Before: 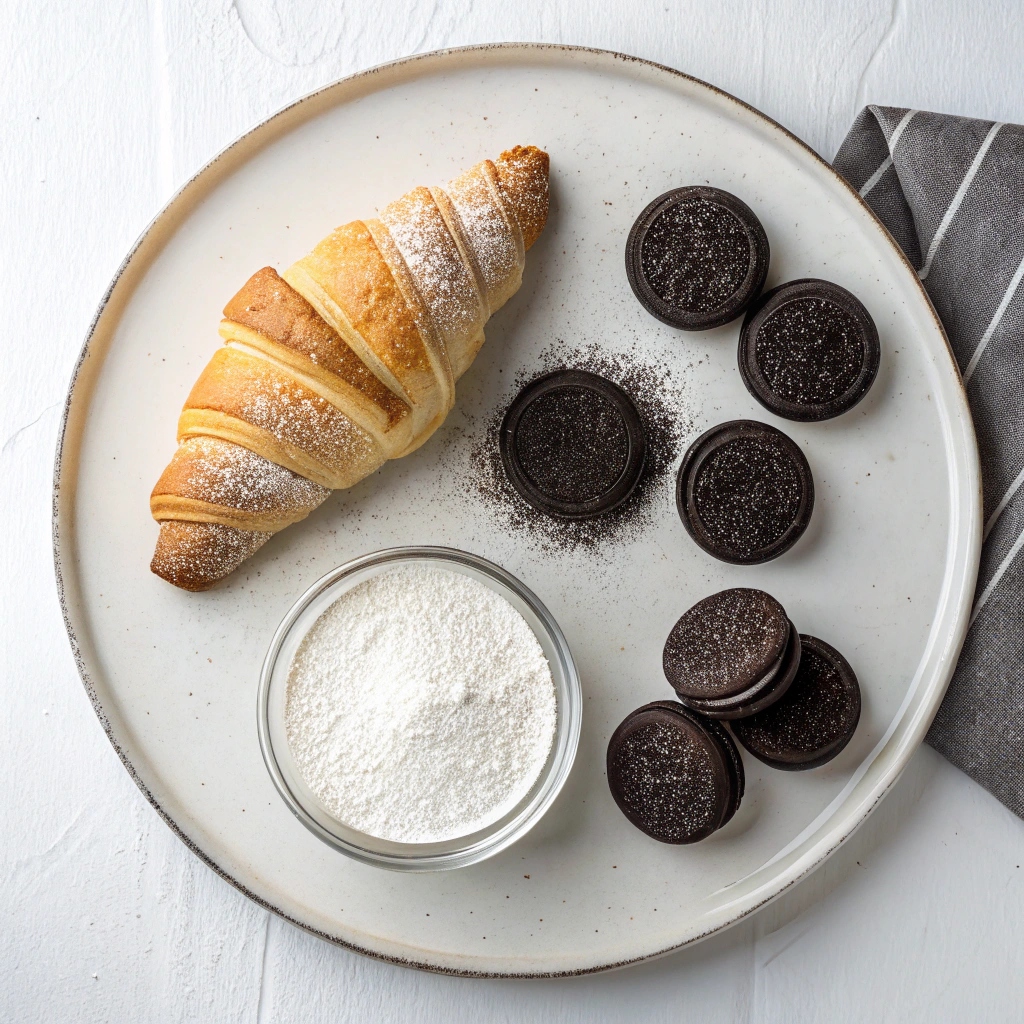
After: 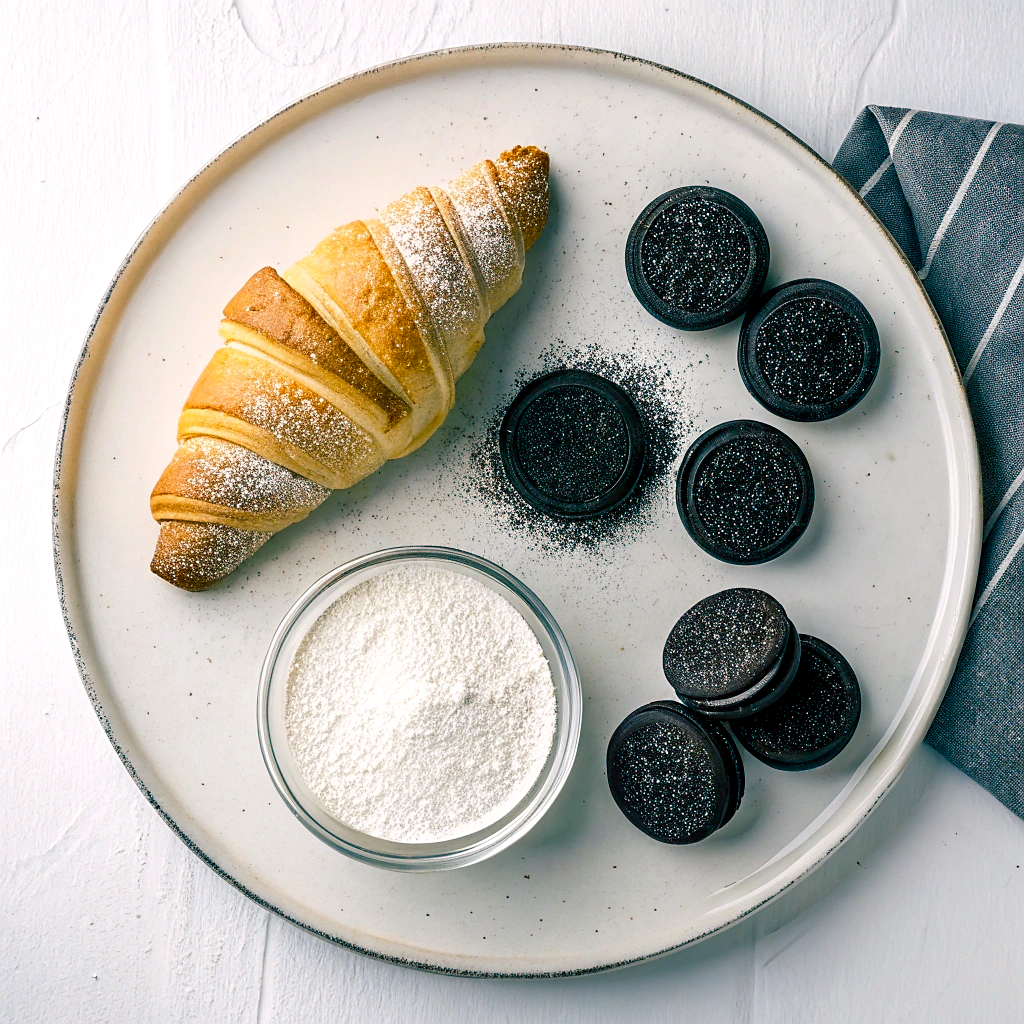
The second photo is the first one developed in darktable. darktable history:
sharpen: radius 1.458, amount 0.398, threshold 1.271
color balance rgb: shadows lift › luminance -28.76%, shadows lift › chroma 10%, shadows lift › hue 230°, power › chroma 0.5%, power › hue 215°, highlights gain › luminance 7.14%, highlights gain › chroma 1%, highlights gain › hue 50°, global offset › luminance -0.29%, global offset › hue 260°, perceptual saturation grading › global saturation 20%, perceptual saturation grading › highlights -13.92%, perceptual saturation grading › shadows 50%
